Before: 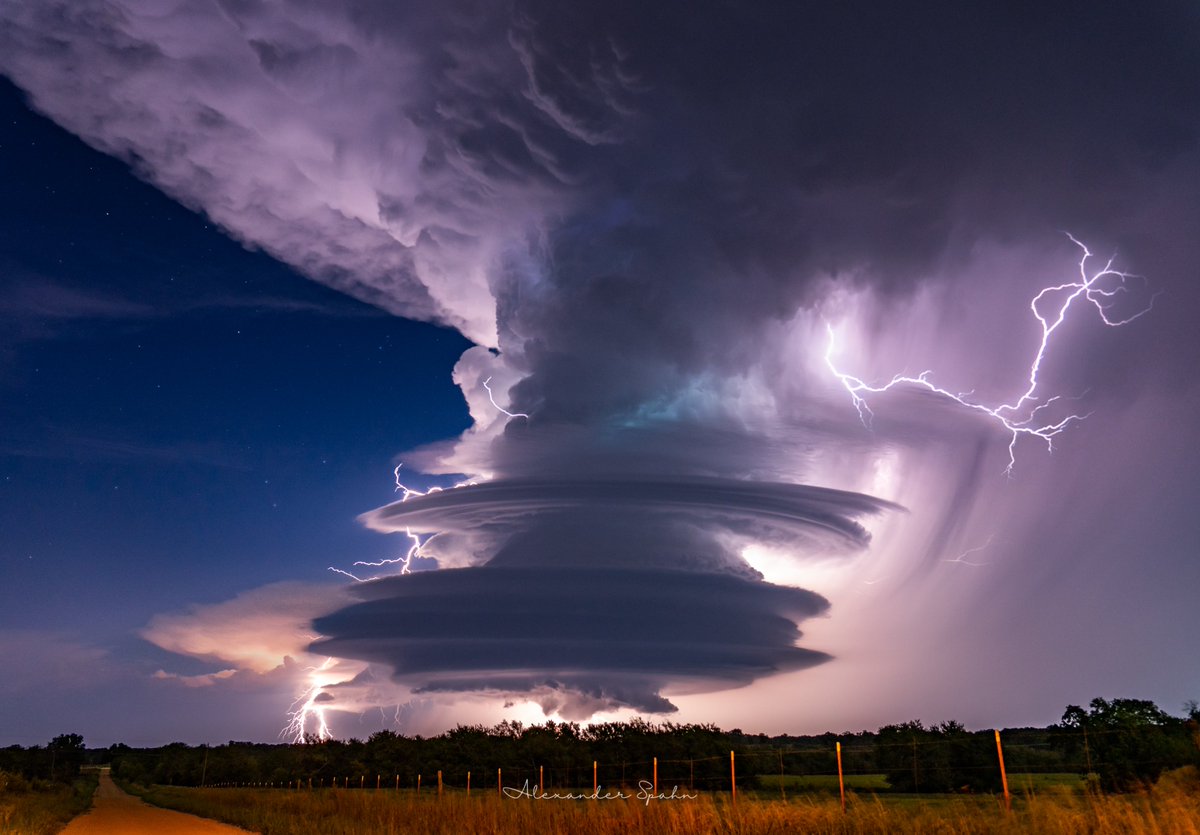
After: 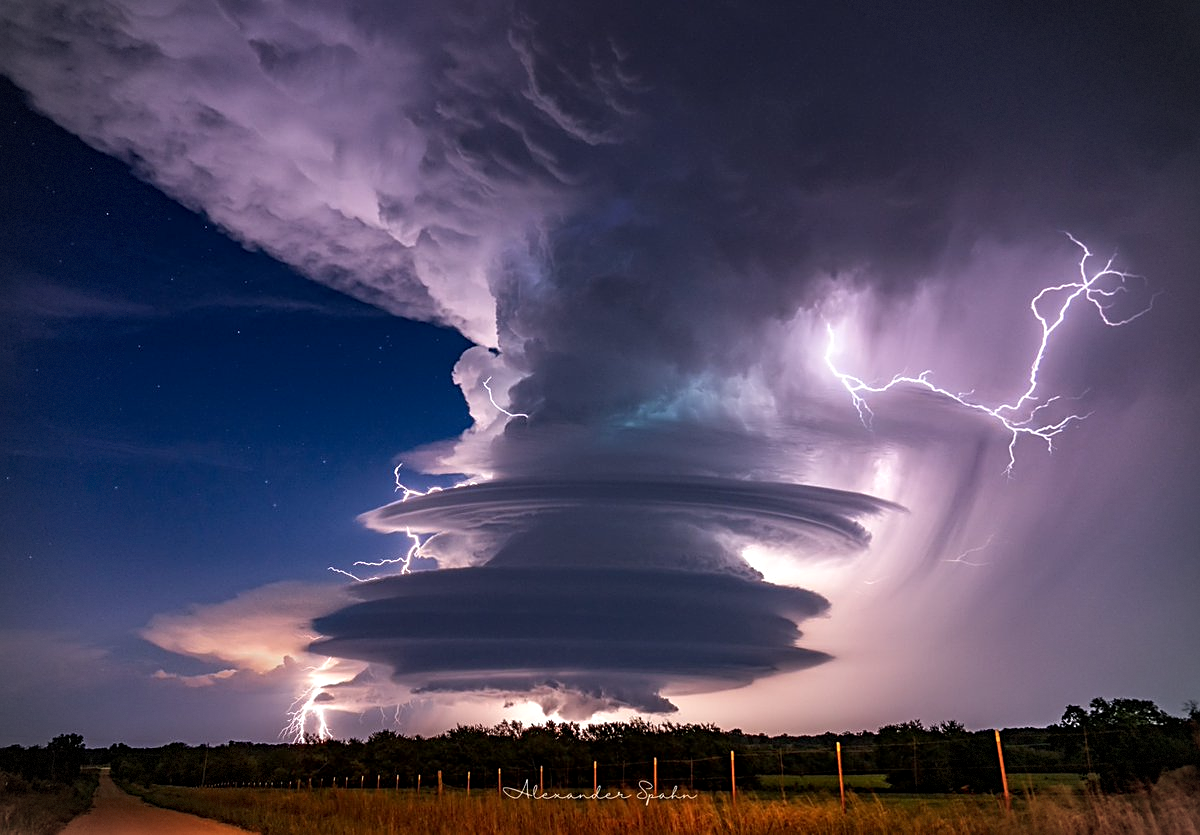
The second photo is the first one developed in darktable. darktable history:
sharpen: on, module defaults
vignetting: dithering 8-bit output, unbound false
local contrast: highlights 103%, shadows 102%, detail 119%, midtone range 0.2
